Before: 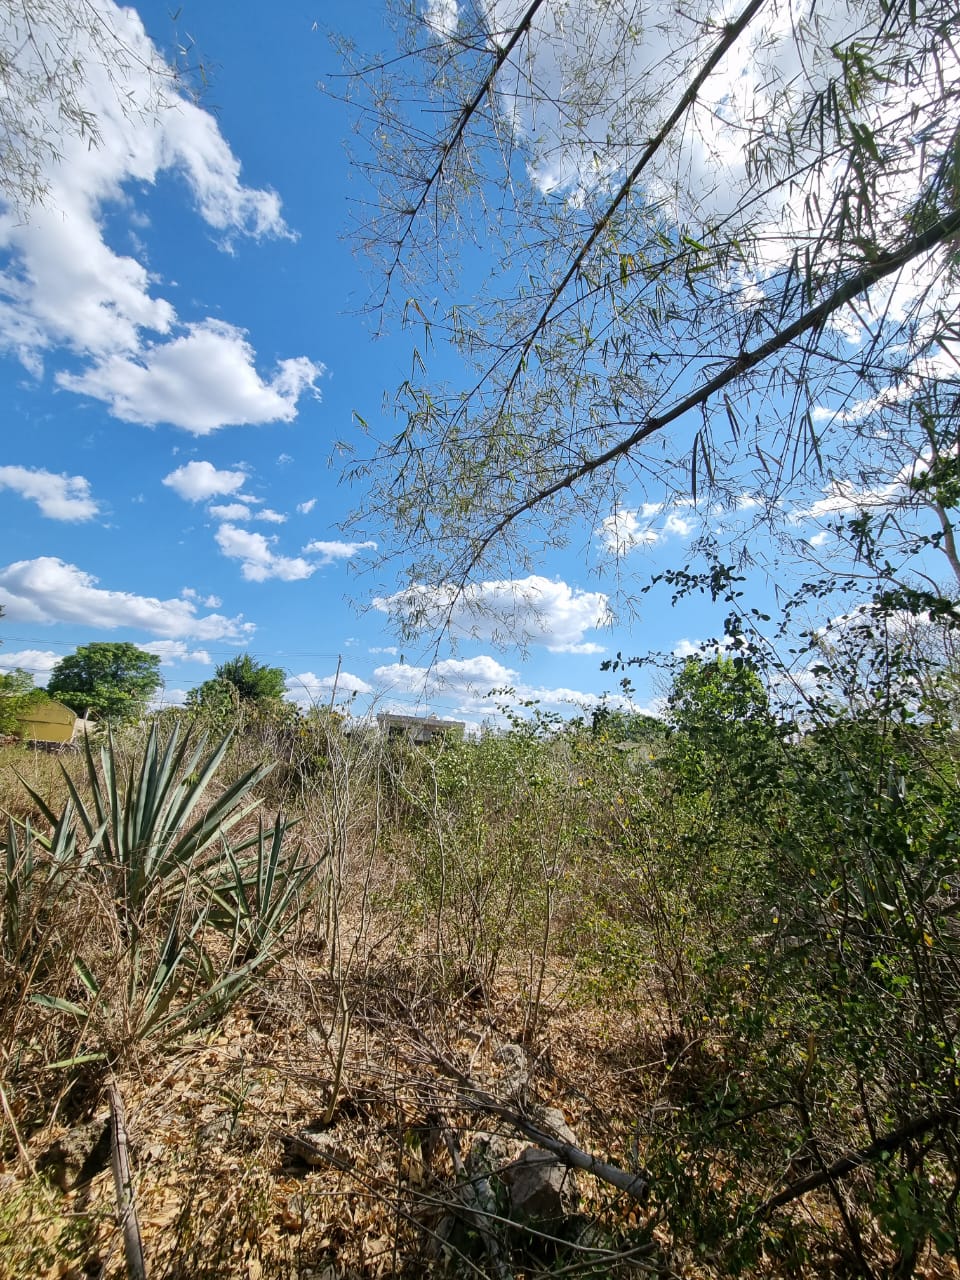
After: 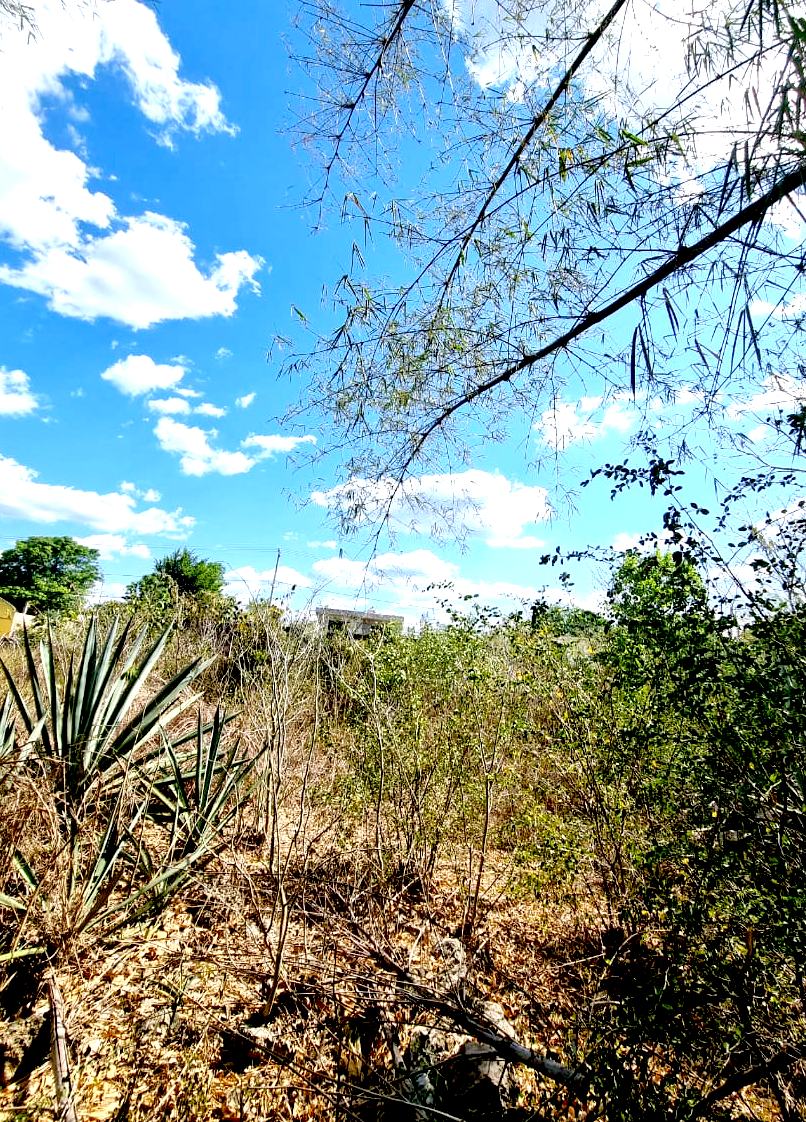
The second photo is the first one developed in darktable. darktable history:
crop: left 6.455%, top 8.293%, right 9.551%, bottom 4.017%
exposure: black level correction 0.037, exposure 0.901 EV, compensate exposure bias true, compensate highlight preservation false
